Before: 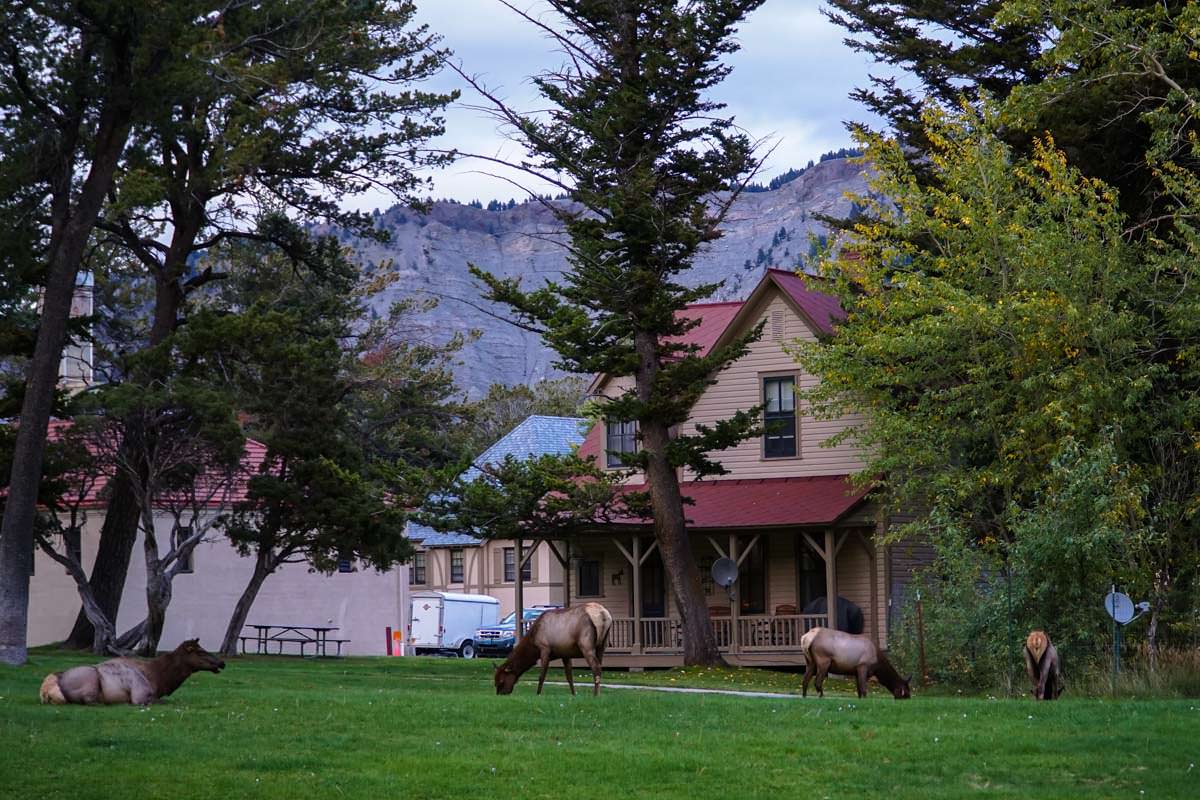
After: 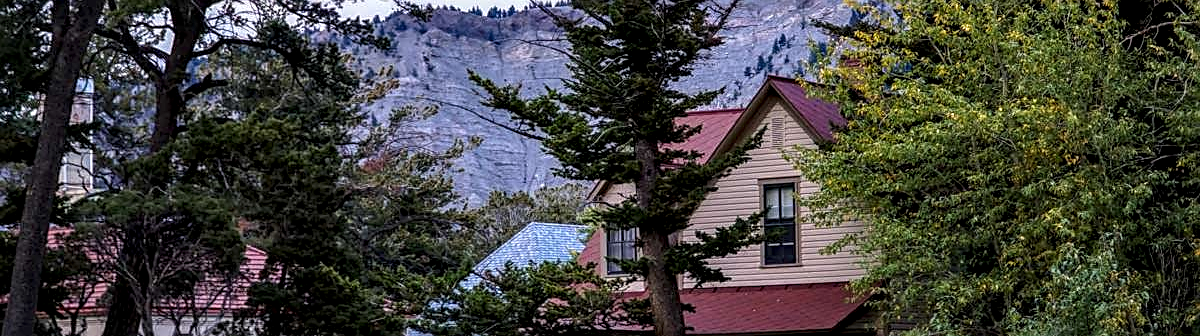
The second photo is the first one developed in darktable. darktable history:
crop and rotate: top 24.178%, bottom 33.811%
local contrast: highlights 20%, shadows 72%, detail 170%
sharpen: amount 0.494
